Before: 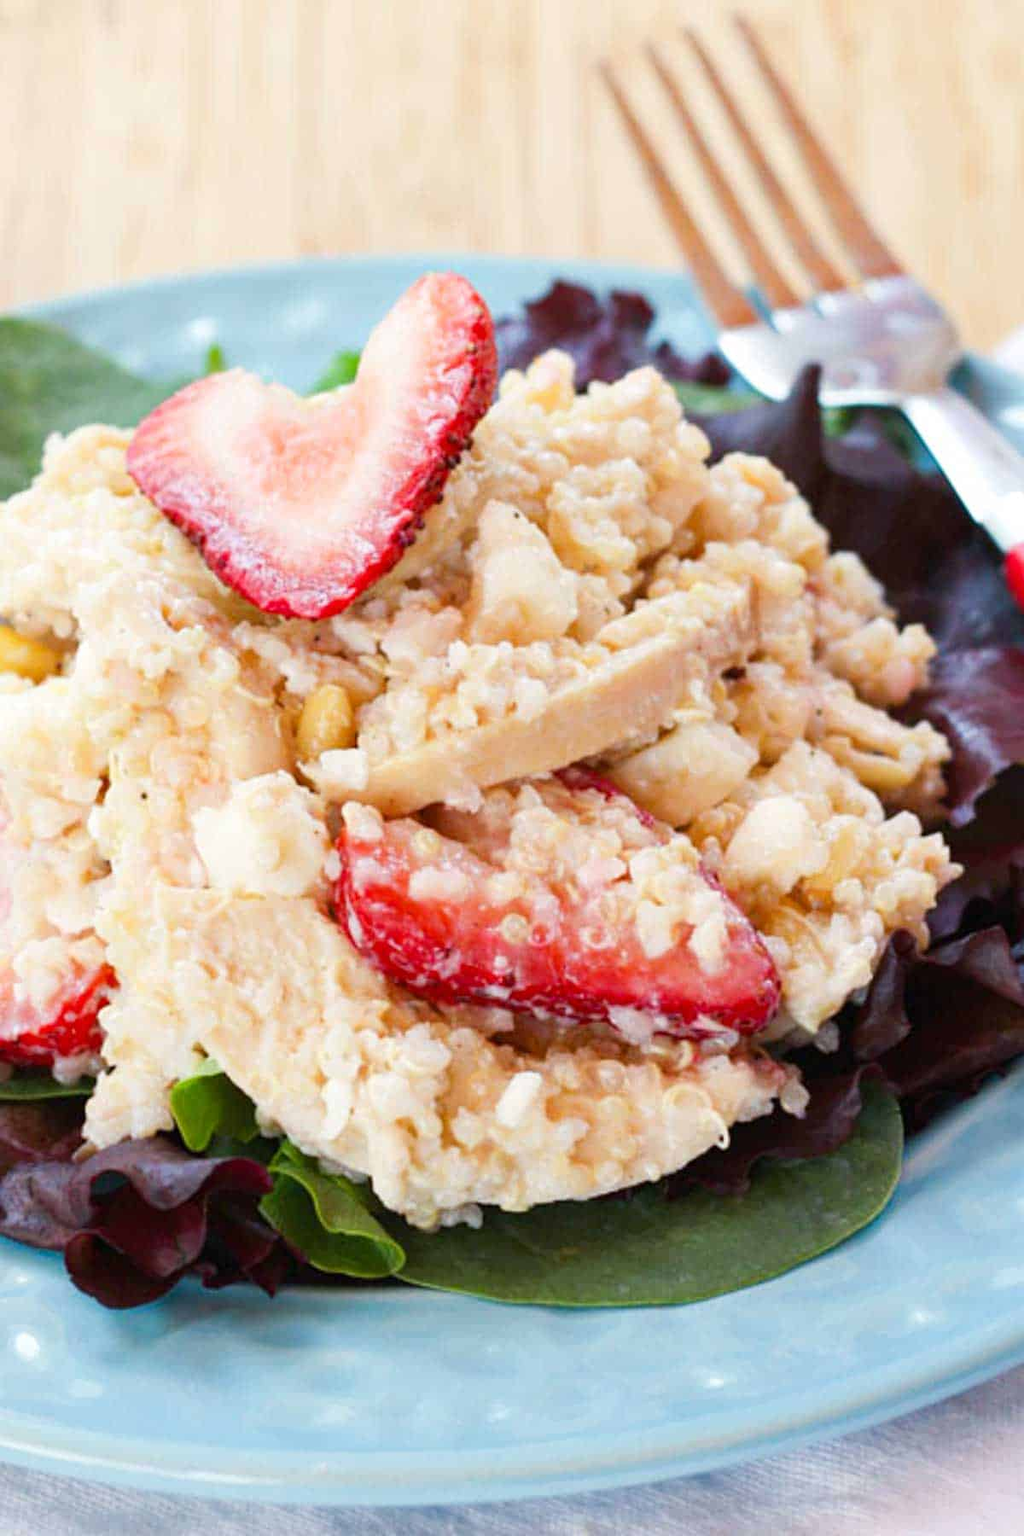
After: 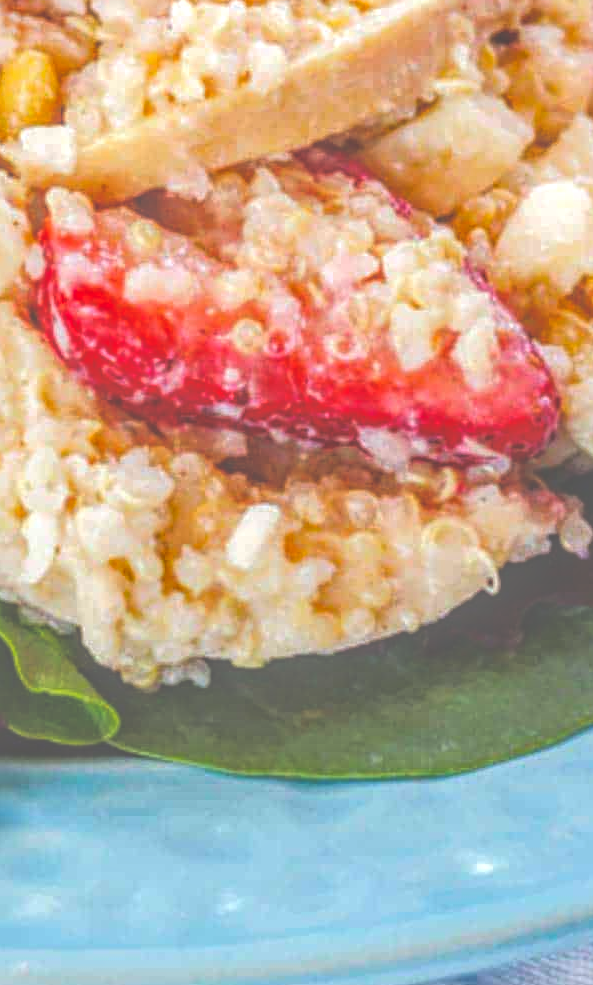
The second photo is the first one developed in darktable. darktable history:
color balance rgb: perceptual saturation grading › global saturation 25.709%, global vibrance 39.212%
local contrast: highlights 20%, shadows 29%, detail 200%, midtone range 0.2
exposure: black level correction -0.086, compensate highlight preservation false
crop: left 29.622%, top 41.789%, right 20.929%, bottom 3.465%
